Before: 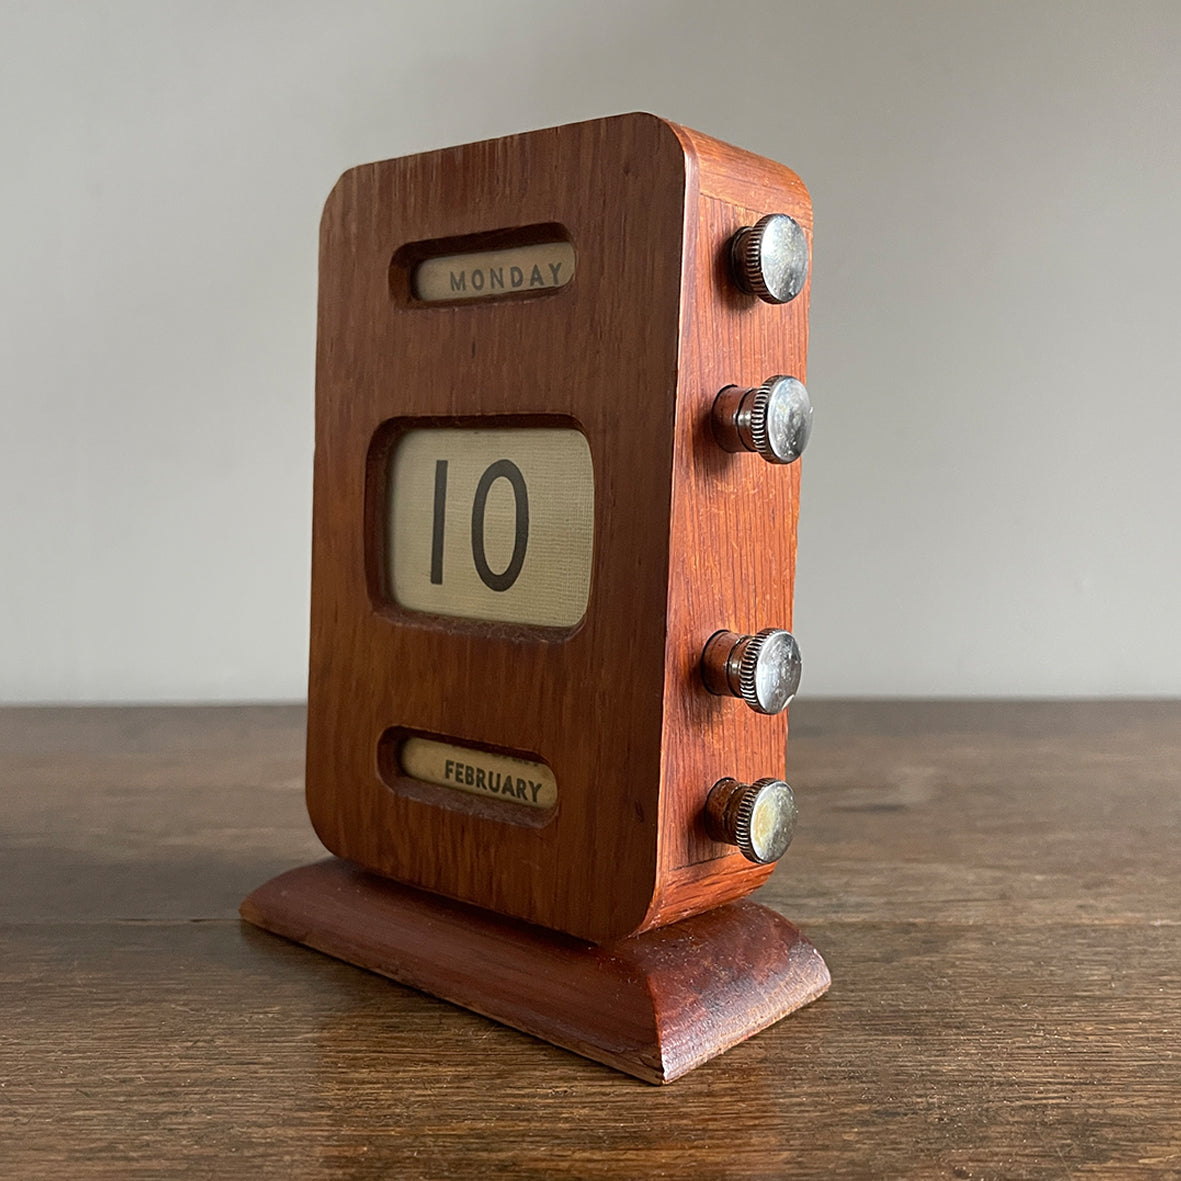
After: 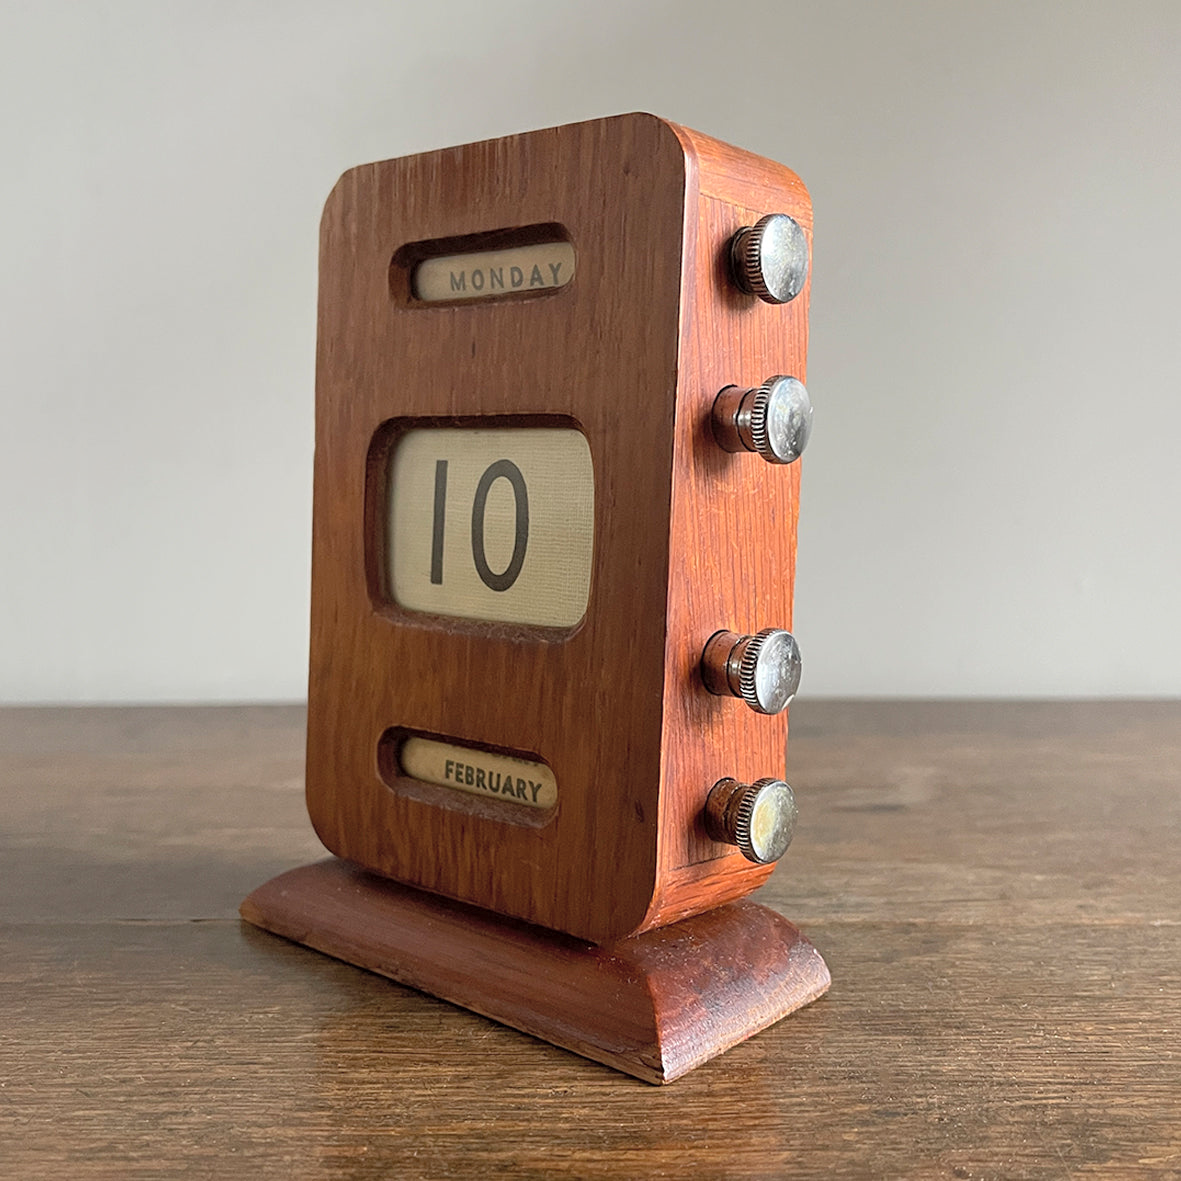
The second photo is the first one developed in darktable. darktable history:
contrast brightness saturation: brightness 0.15
exposure: black level correction 0.001, compensate highlight preservation false
